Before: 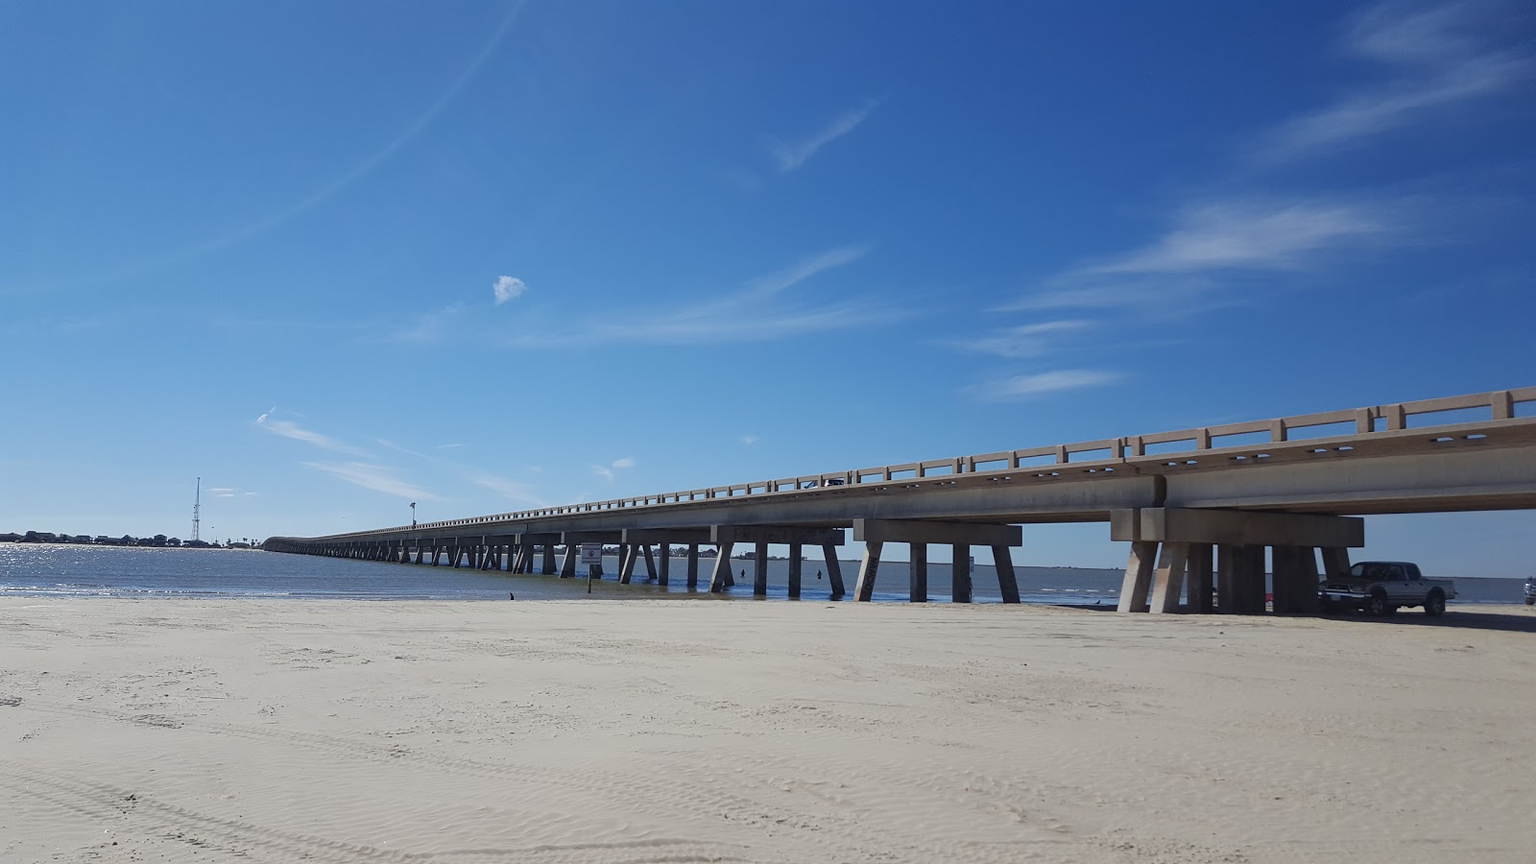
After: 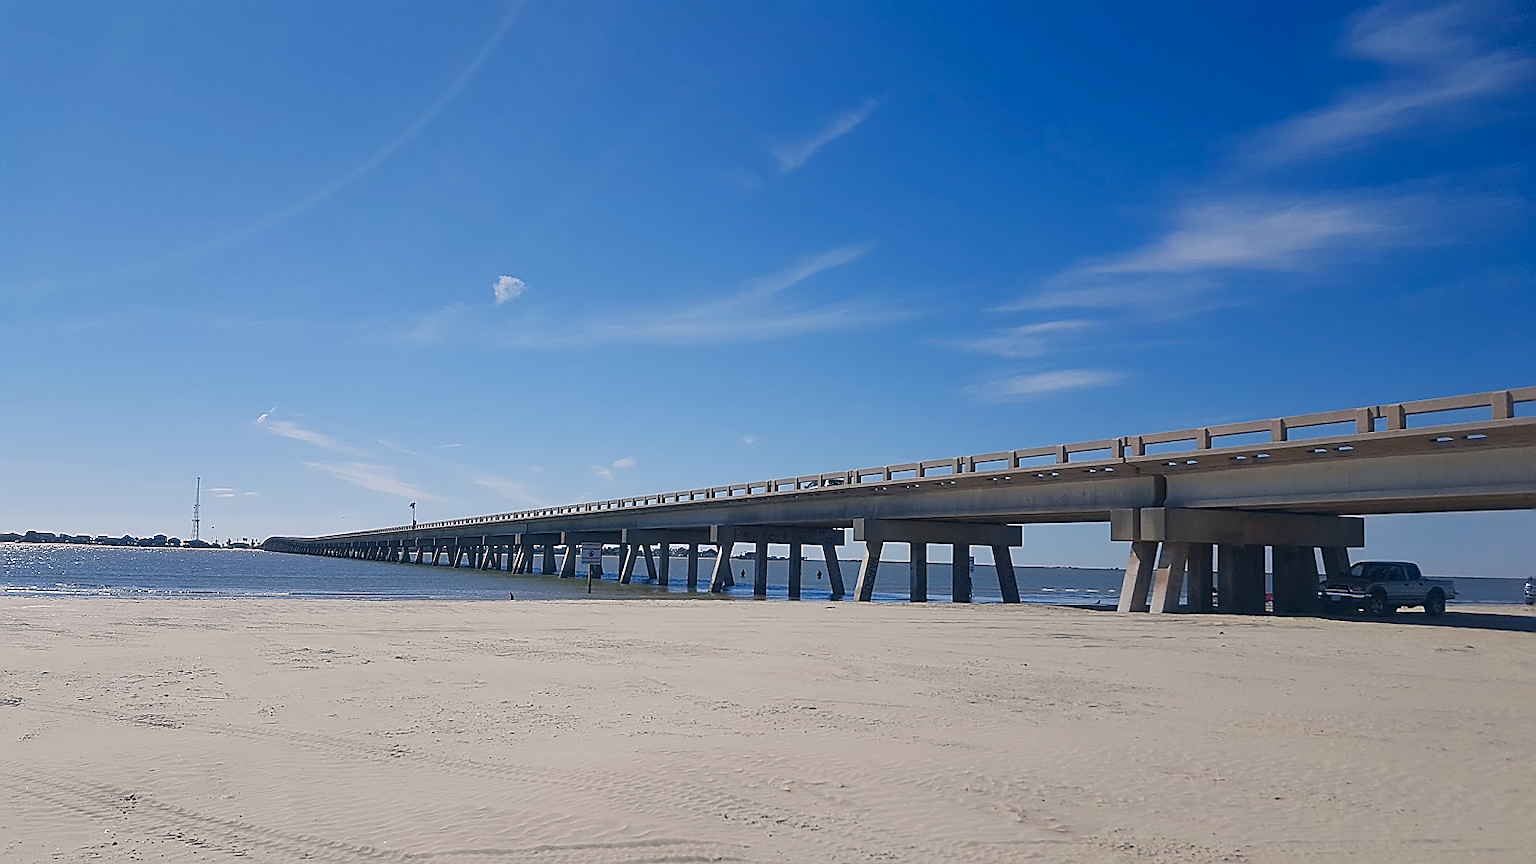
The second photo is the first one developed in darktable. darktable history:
haze removal: strength -0.05
color balance rgb: perceptual saturation grading › global saturation 20%, perceptual saturation grading › highlights -25%, perceptual saturation grading › shadows 25%
sharpen: radius 1.4, amount 1.25, threshold 0.7
color correction: highlights a* 5.38, highlights b* 5.3, shadows a* -4.26, shadows b* -5.11
